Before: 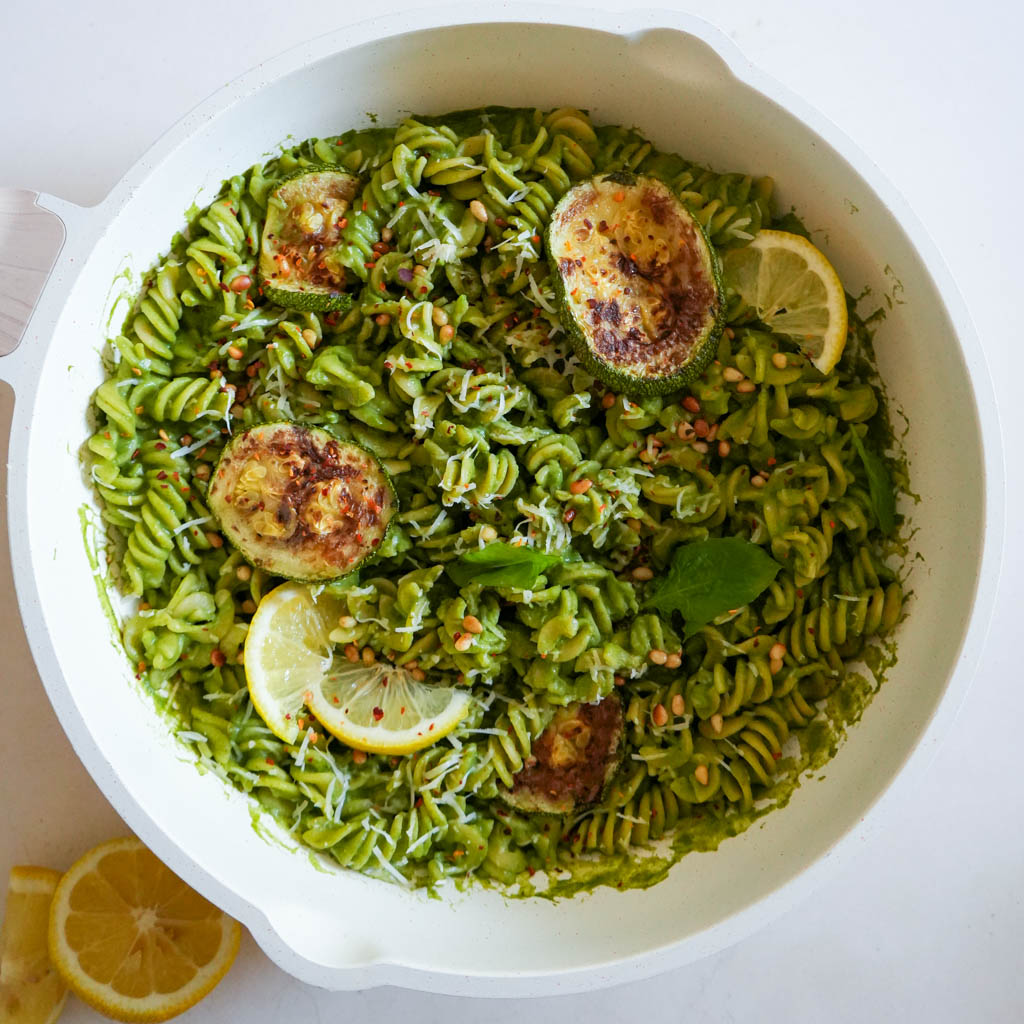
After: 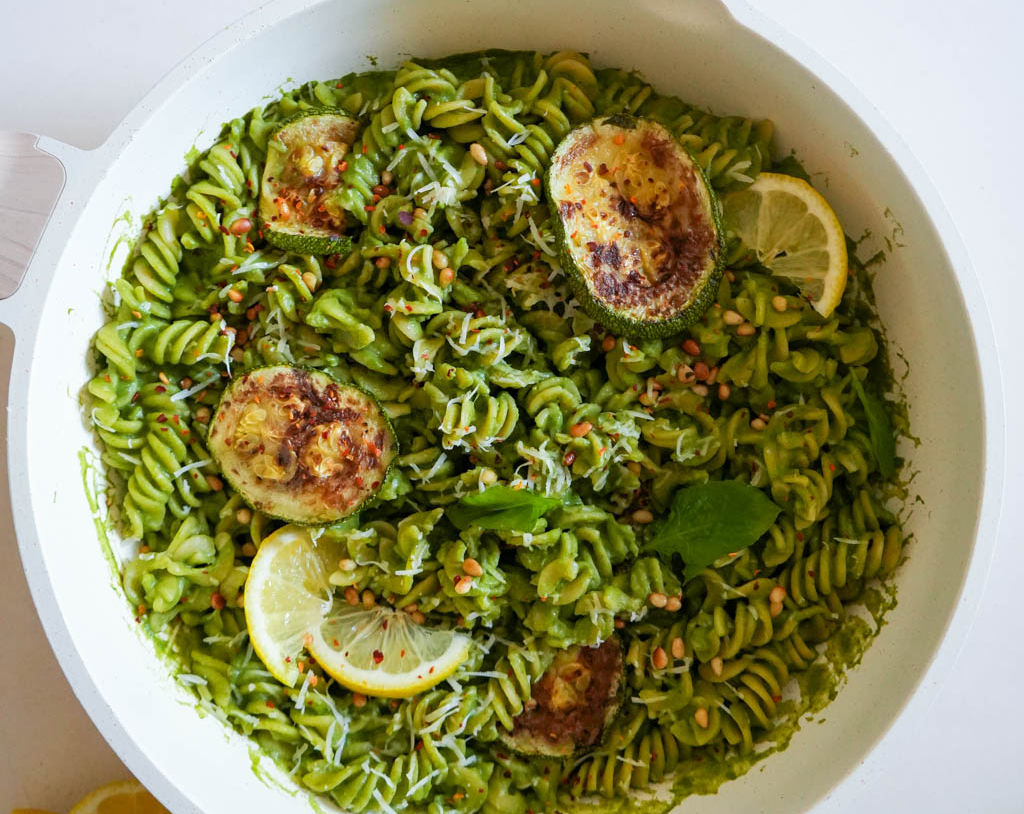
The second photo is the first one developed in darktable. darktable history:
crop and rotate: top 5.659%, bottom 14.791%
